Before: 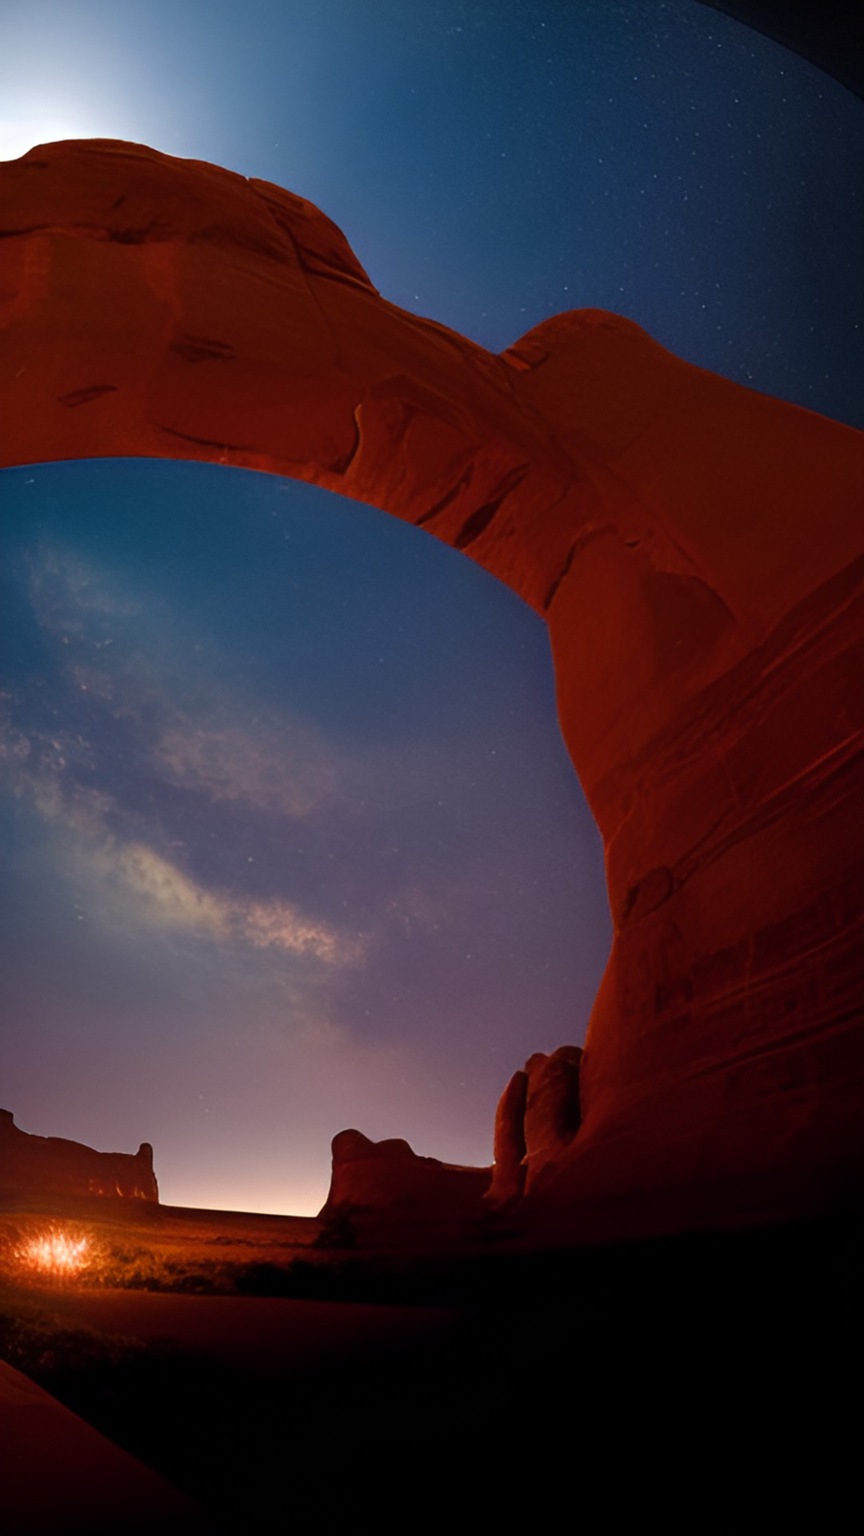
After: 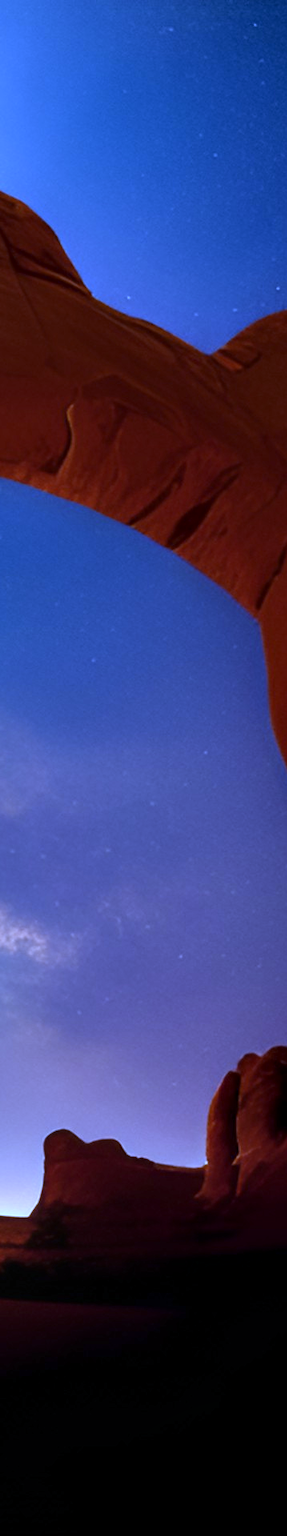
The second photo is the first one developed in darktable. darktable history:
crop: left 33.36%, right 33.36%
exposure: exposure 0.485 EV, compensate highlight preservation false
local contrast: on, module defaults
white balance: red 0.766, blue 1.537
